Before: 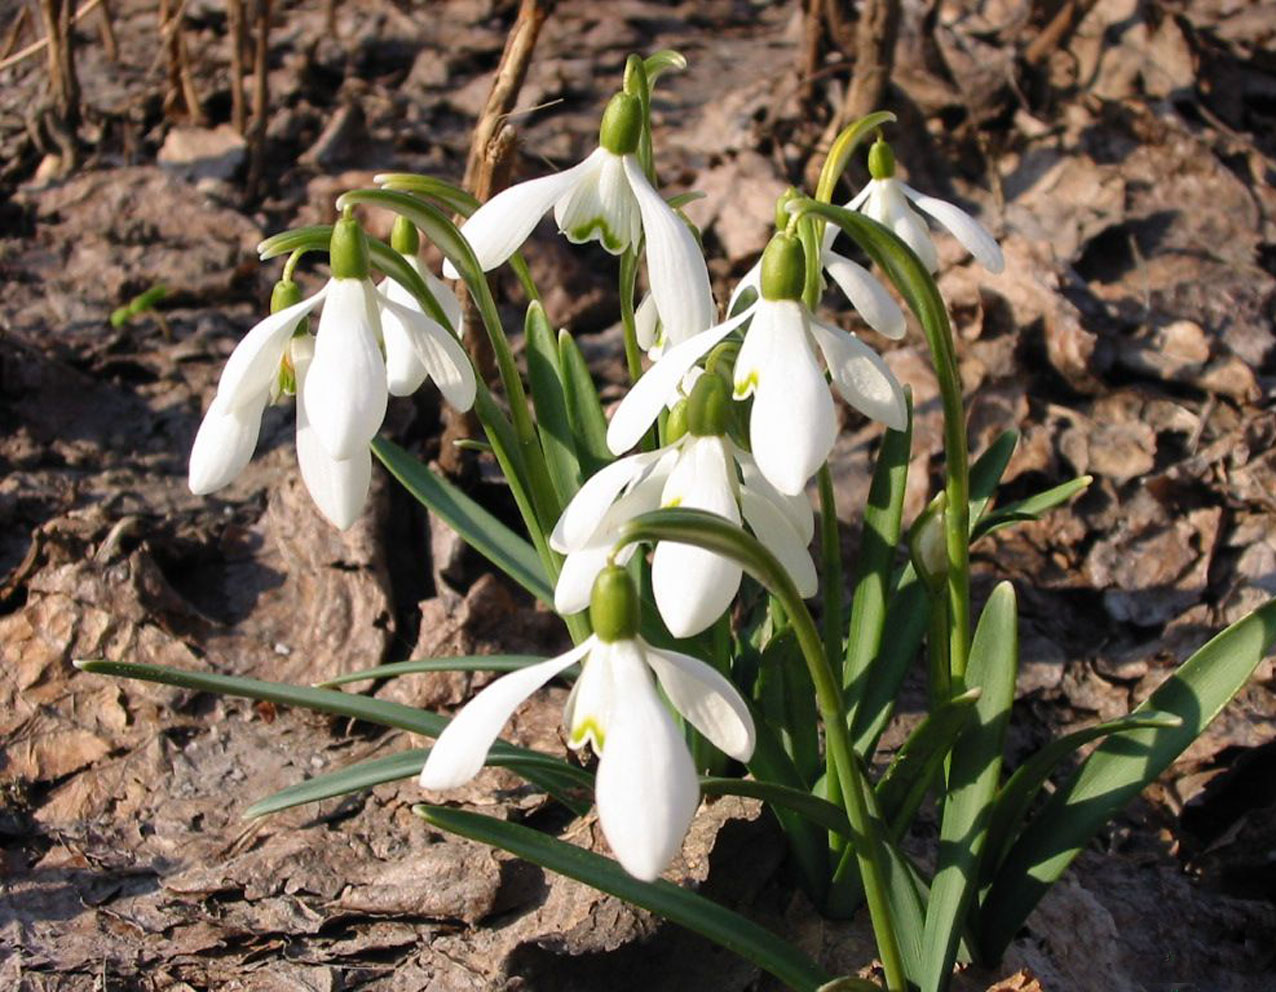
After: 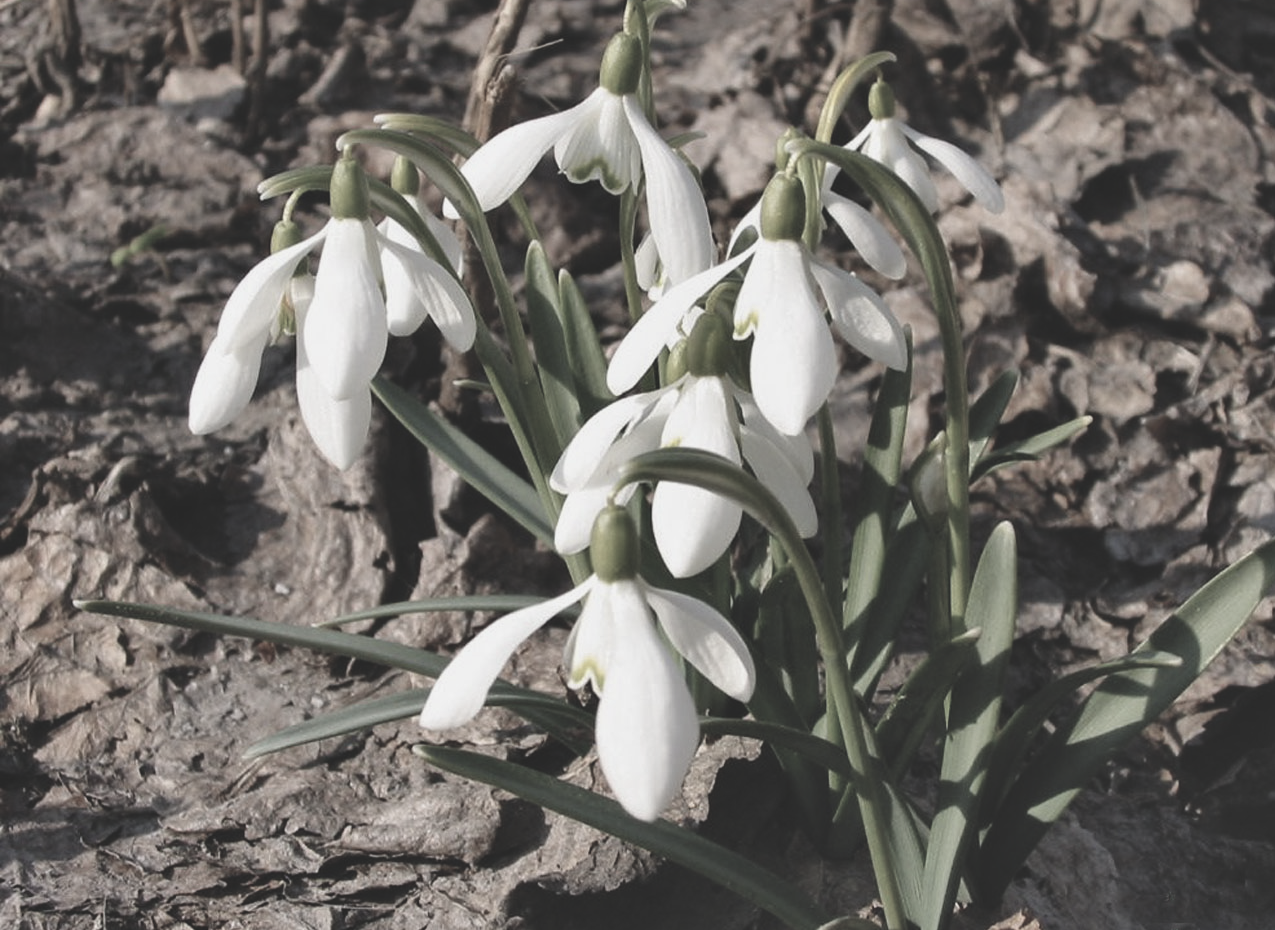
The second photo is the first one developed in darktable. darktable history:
exposure: black level correction -0.021, exposure -0.035 EV, compensate exposure bias true, compensate highlight preservation false
crop and rotate: top 6.176%
shadows and highlights: white point adjustment -3.69, highlights -63.59, highlights color adjustment 0.886%, soften with gaussian
color correction: highlights b* -0.002, saturation 0.318
